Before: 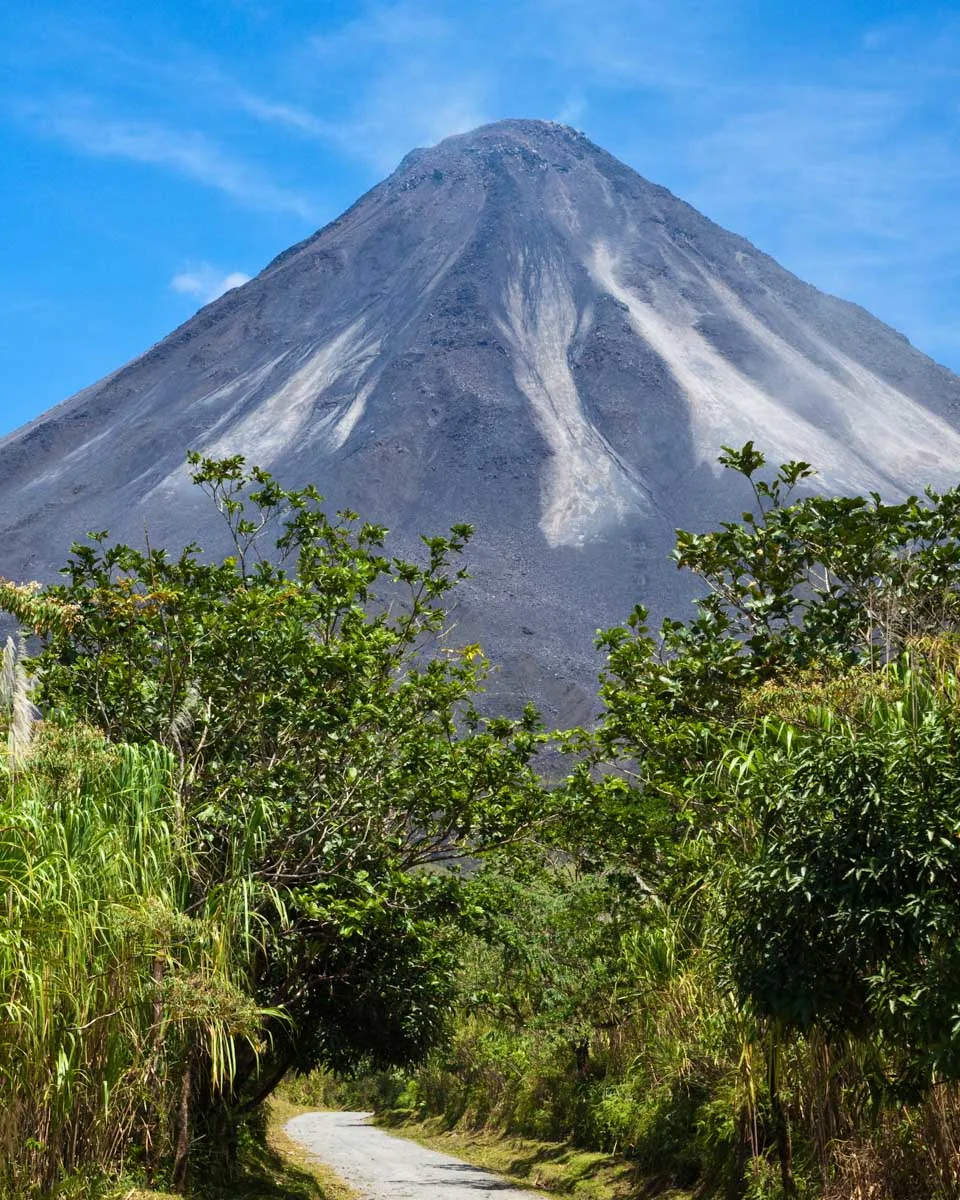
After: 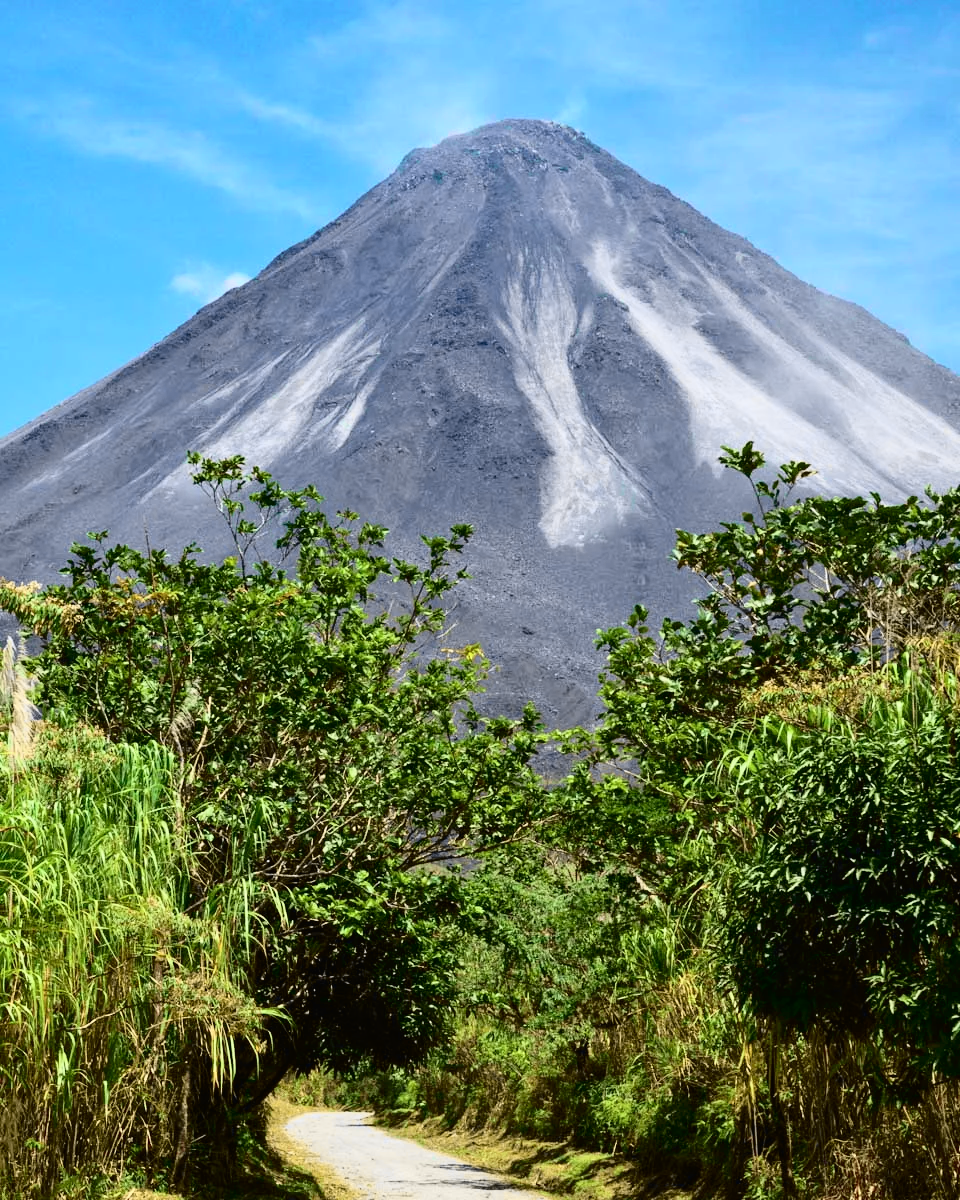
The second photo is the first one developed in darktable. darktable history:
tone curve: curves: ch0 [(0, 0.011) (0.053, 0.026) (0.174, 0.115) (0.398, 0.444) (0.673, 0.775) (0.829, 0.906) (0.991, 0.981)]; ch1 [(0, 0) (0.276, 0.206) (0.409, 0.383) (0.473, 0.458) (0.492, 0.499) (0.521, 0.502) (0.546, 0.543) (0.585, 0.617) (0.659, 0.686) (0.78, 0.8) (1, 1)]; ch2 [(0, 0) (0.438, 0.449) (0.473, 0.469) (0.503, 0.5) (0.523, 0.538) (0.562, 0.598) (0.612, 0.635) (0.695, 0.713) (1, 1)], color space Lab, independent channels, preserve colors none
